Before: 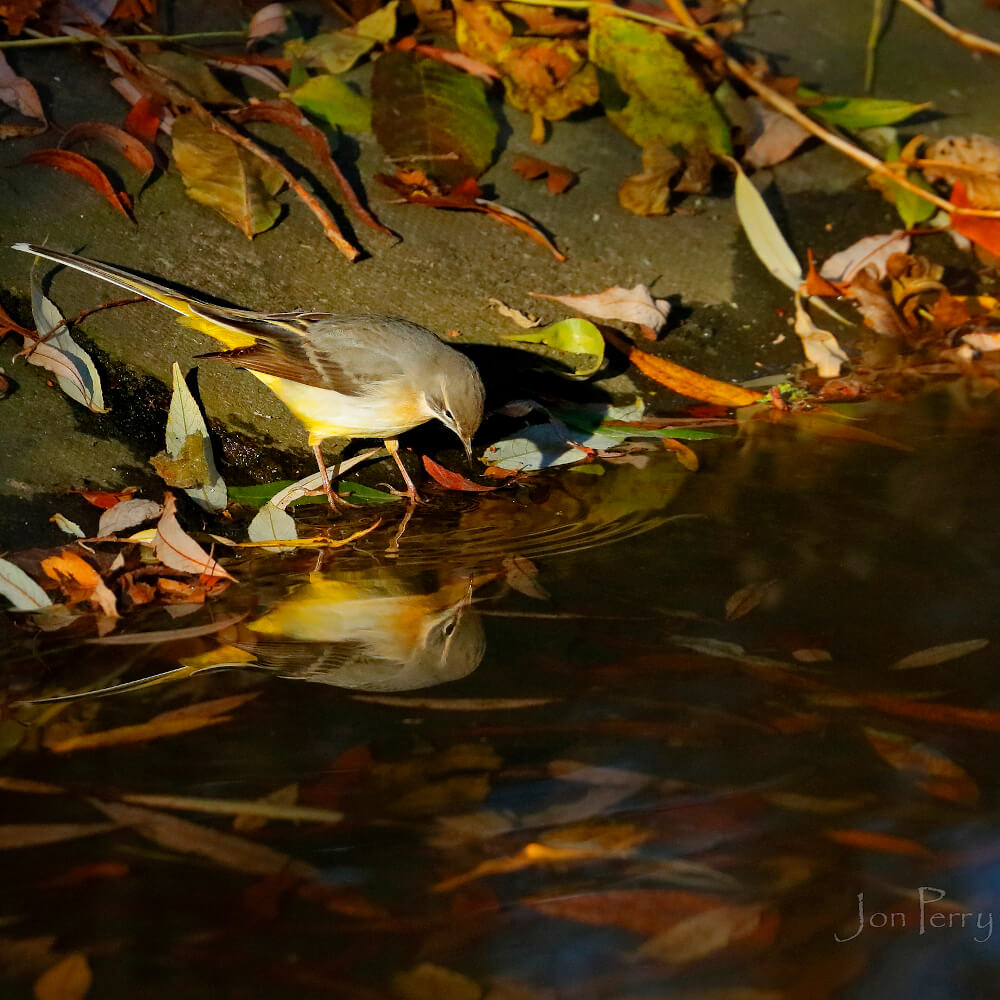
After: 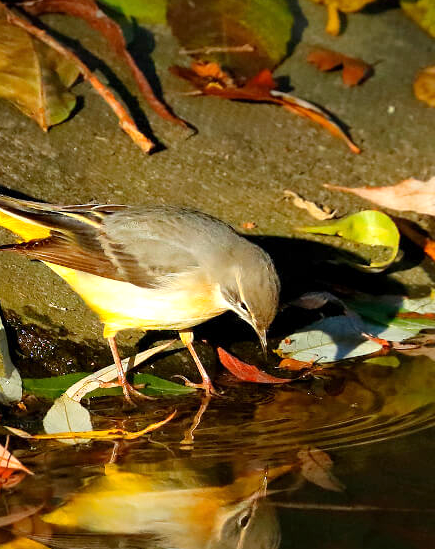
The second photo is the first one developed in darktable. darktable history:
crop: left 20.521%, top 10.824%, right 35.945%, bottom 34.202%
exposure: exposure 0.565 EV, compensate exposure bias true, compensate highlight preservation false
